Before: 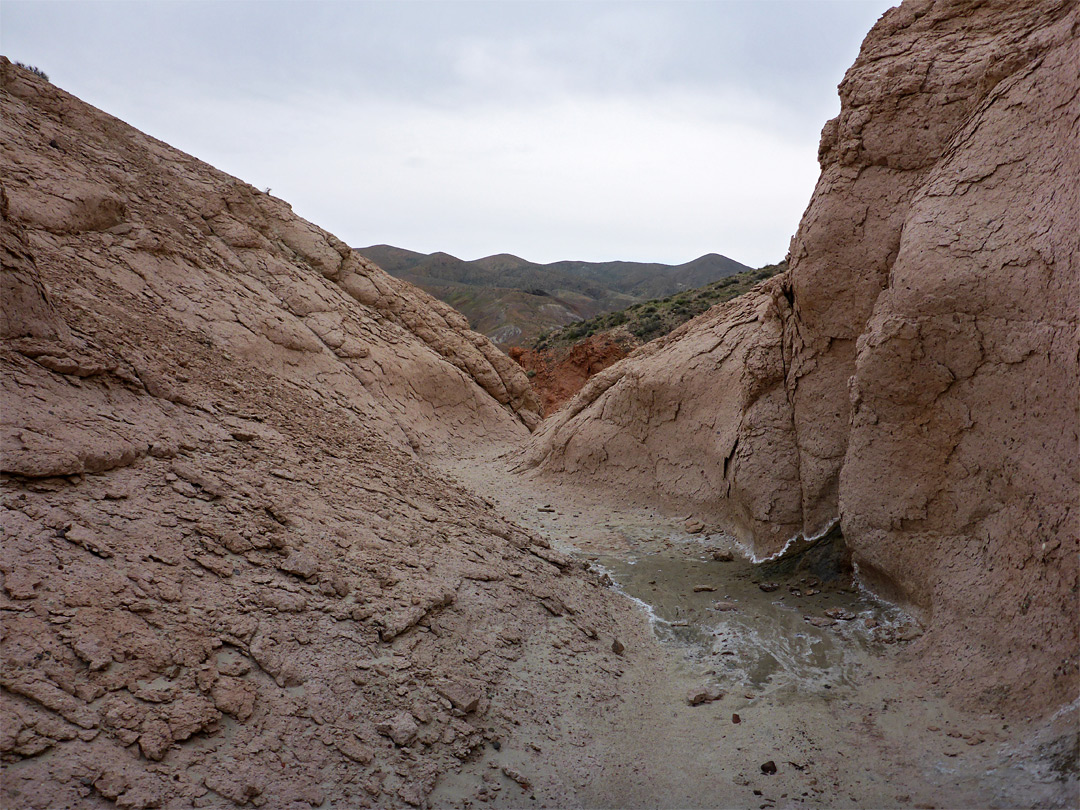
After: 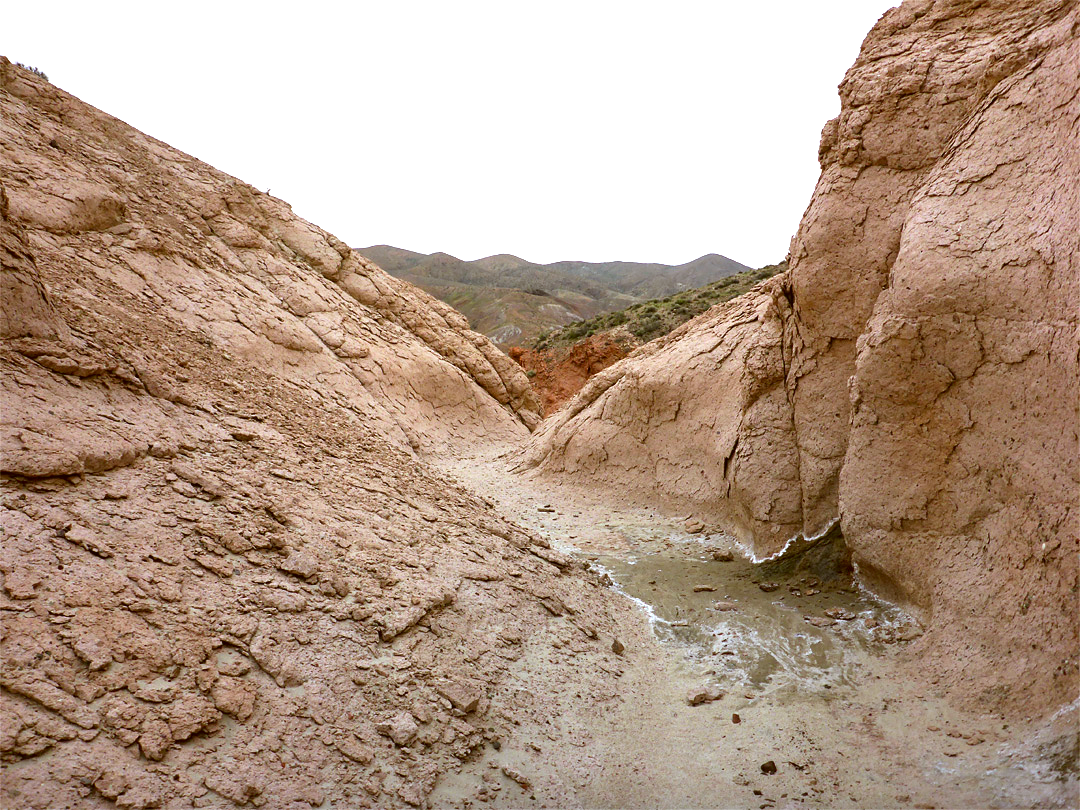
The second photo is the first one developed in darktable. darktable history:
exposure: black level correction 0, exposure 1.2 EV, compensate exposure bias true, compensate highlight preservation false
tone equalizer: on, module defaults
white balance: red 0.982, blue 1.018
color correction: highlights a* -0.482, highlights b* 0.161, shadows a* 4.66, shadows b* 20.72
